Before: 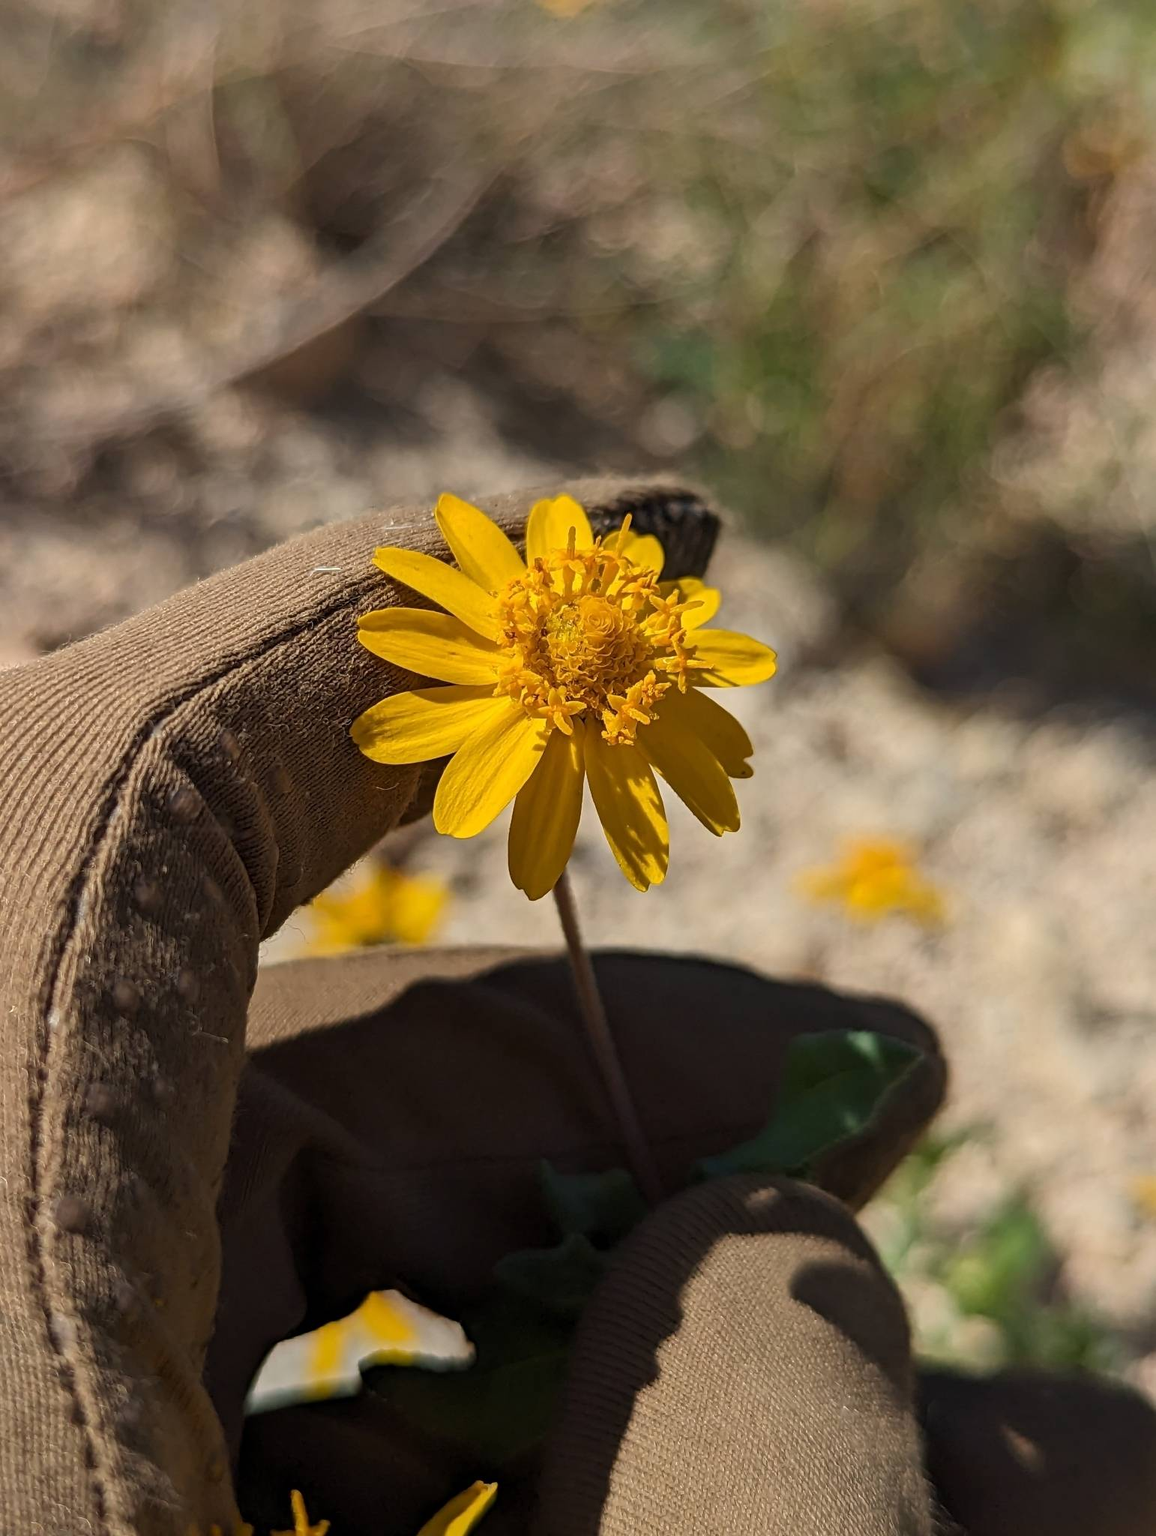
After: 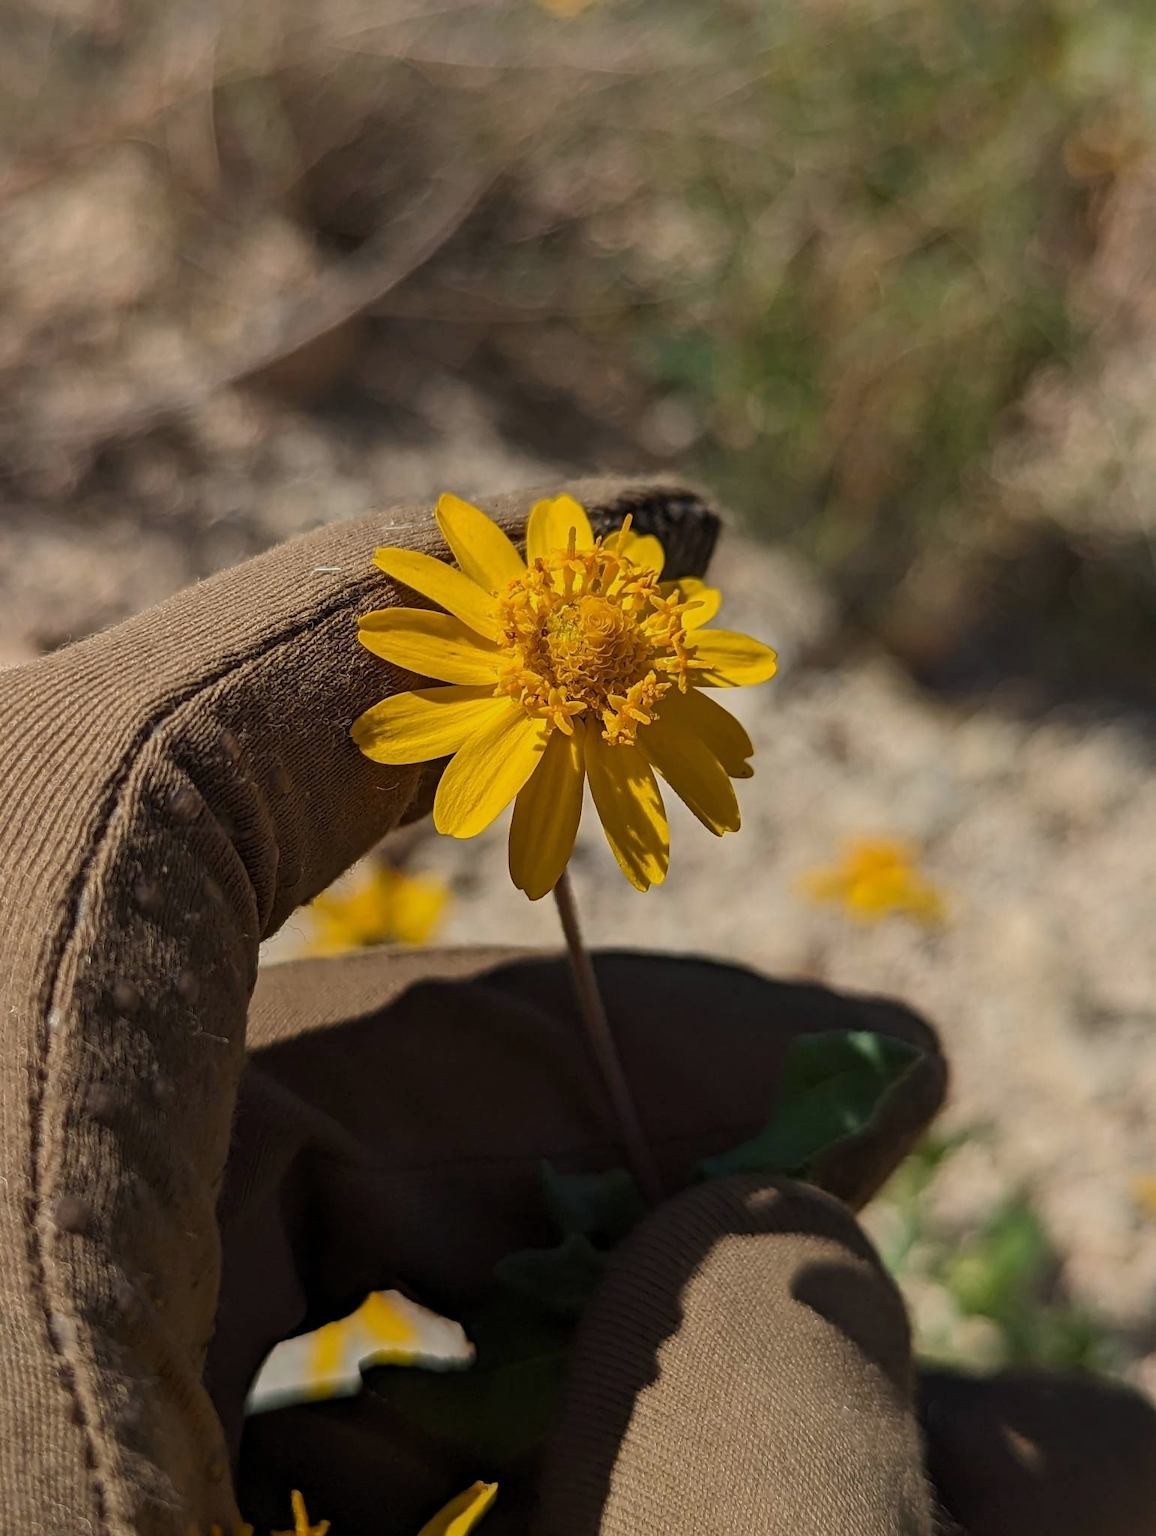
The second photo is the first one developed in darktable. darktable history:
exposure: exposure -0.265 EV, compensate highlight preservation false
